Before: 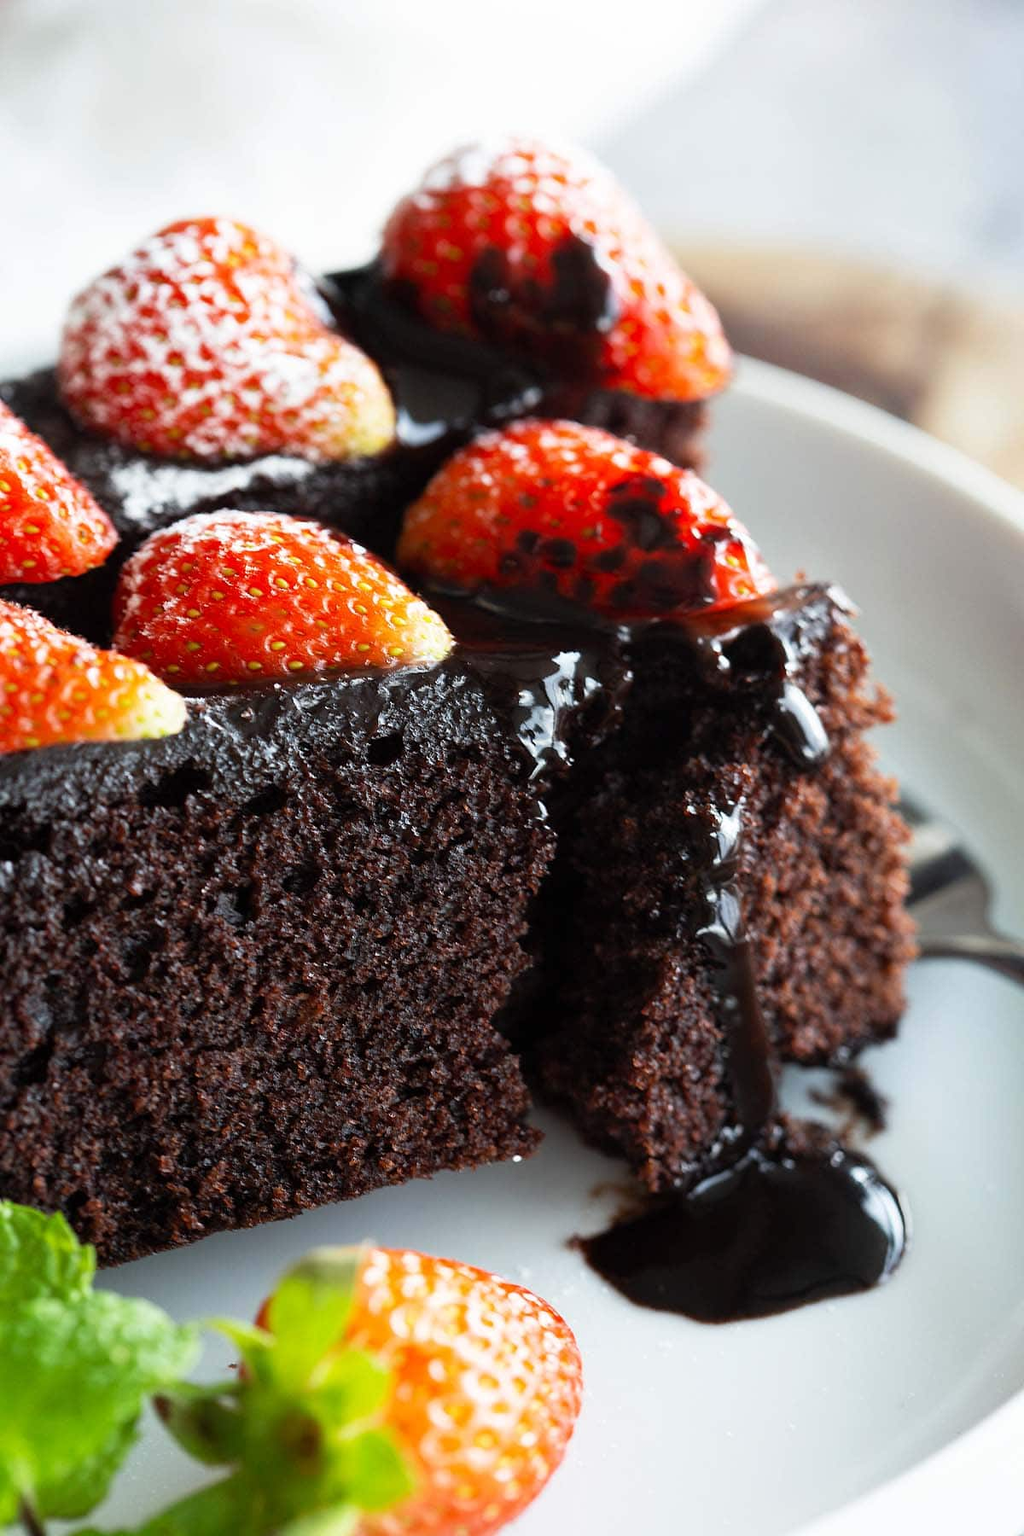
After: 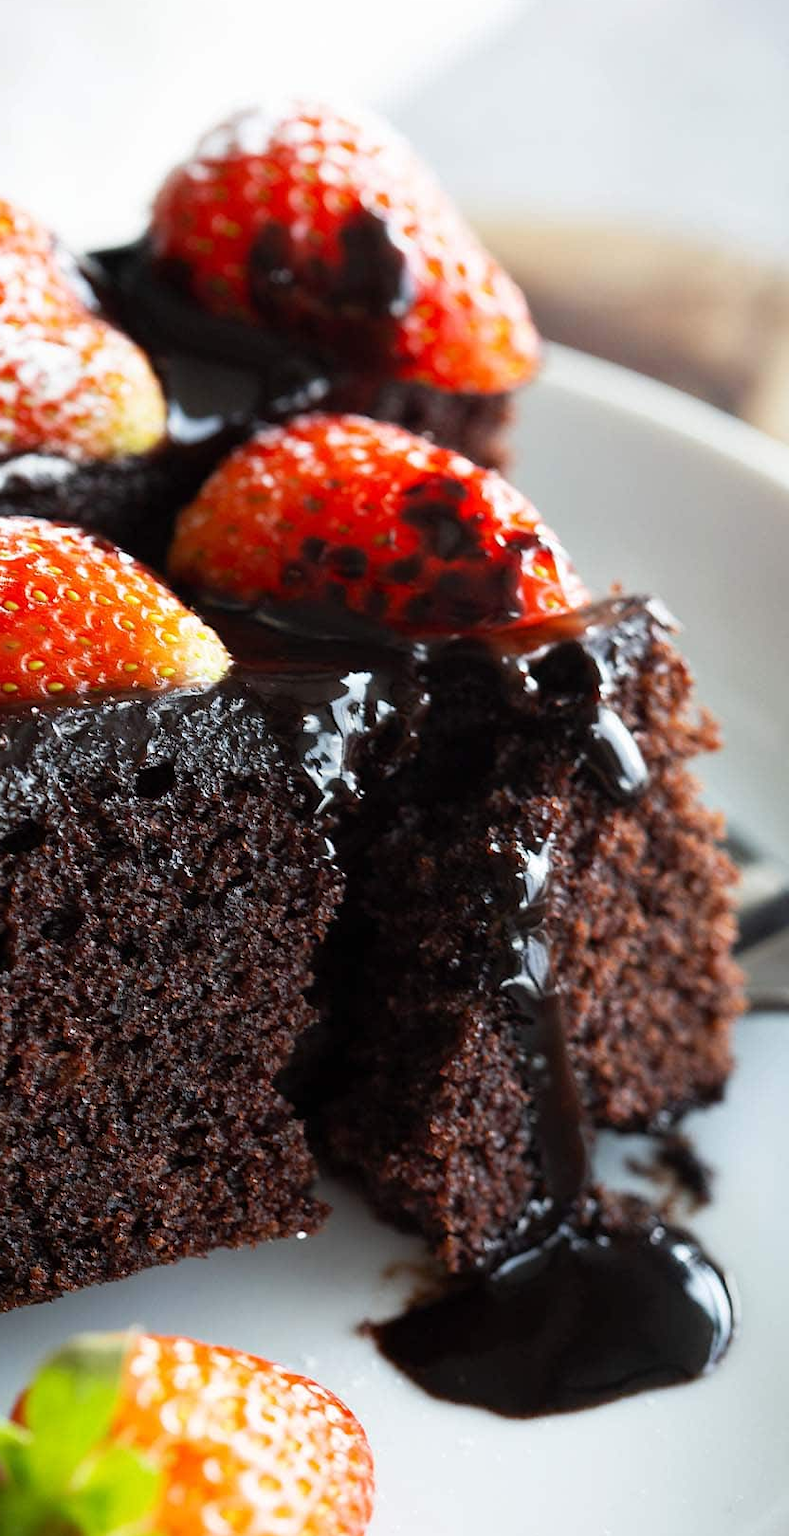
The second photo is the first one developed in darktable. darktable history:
crop and rotate: left 24.019%, top 3.064%, right 6.496%, bottom 6.931%
